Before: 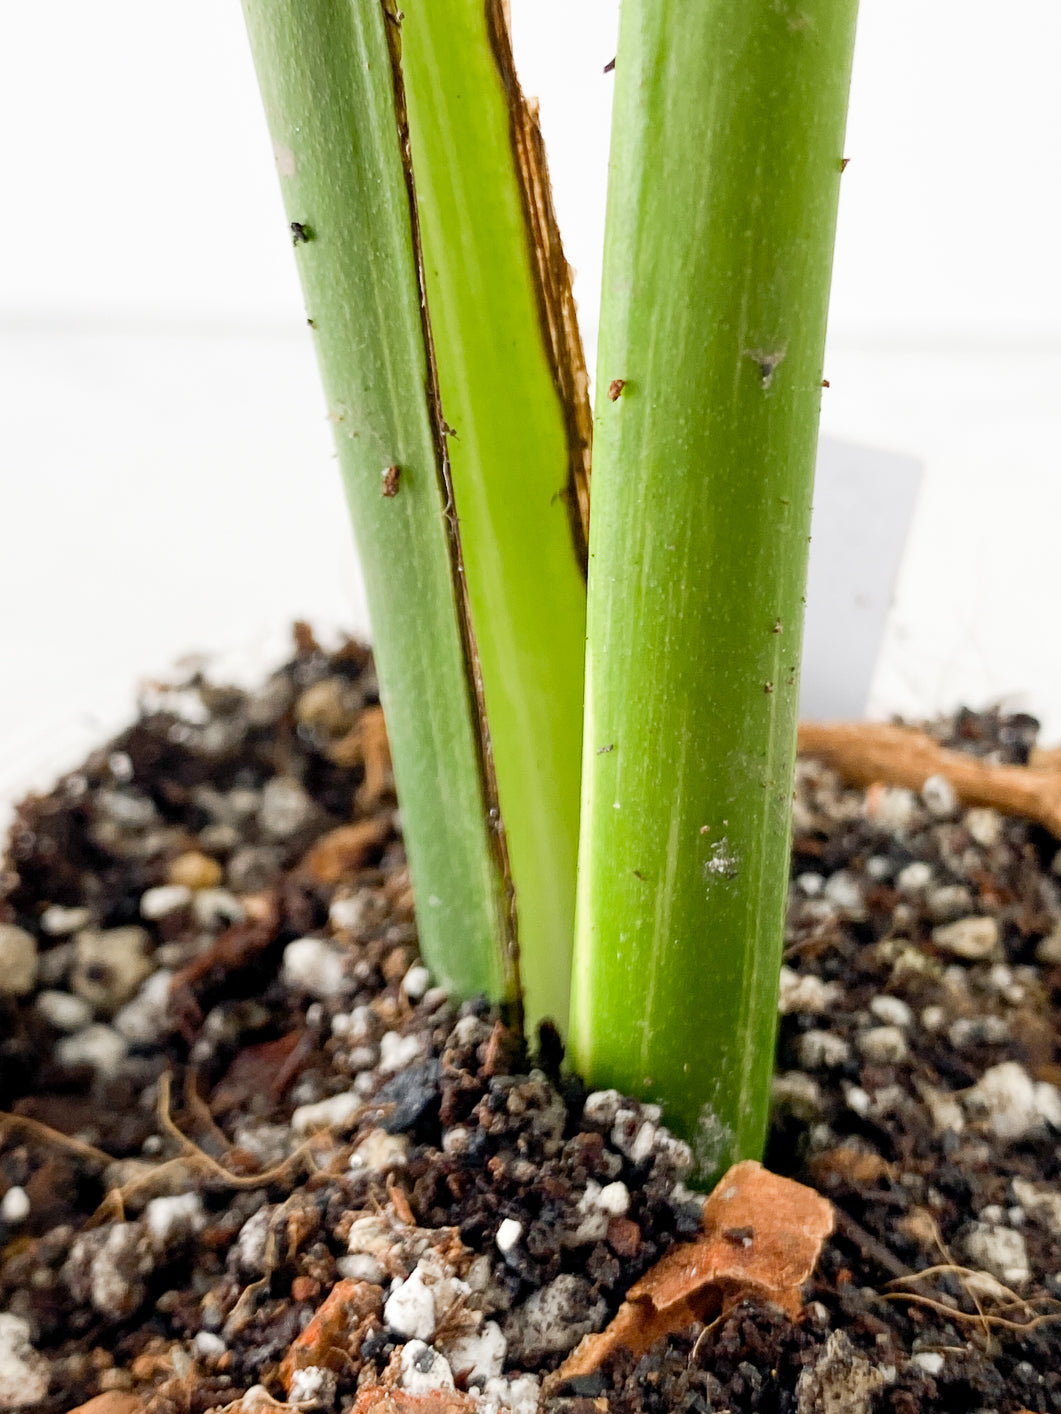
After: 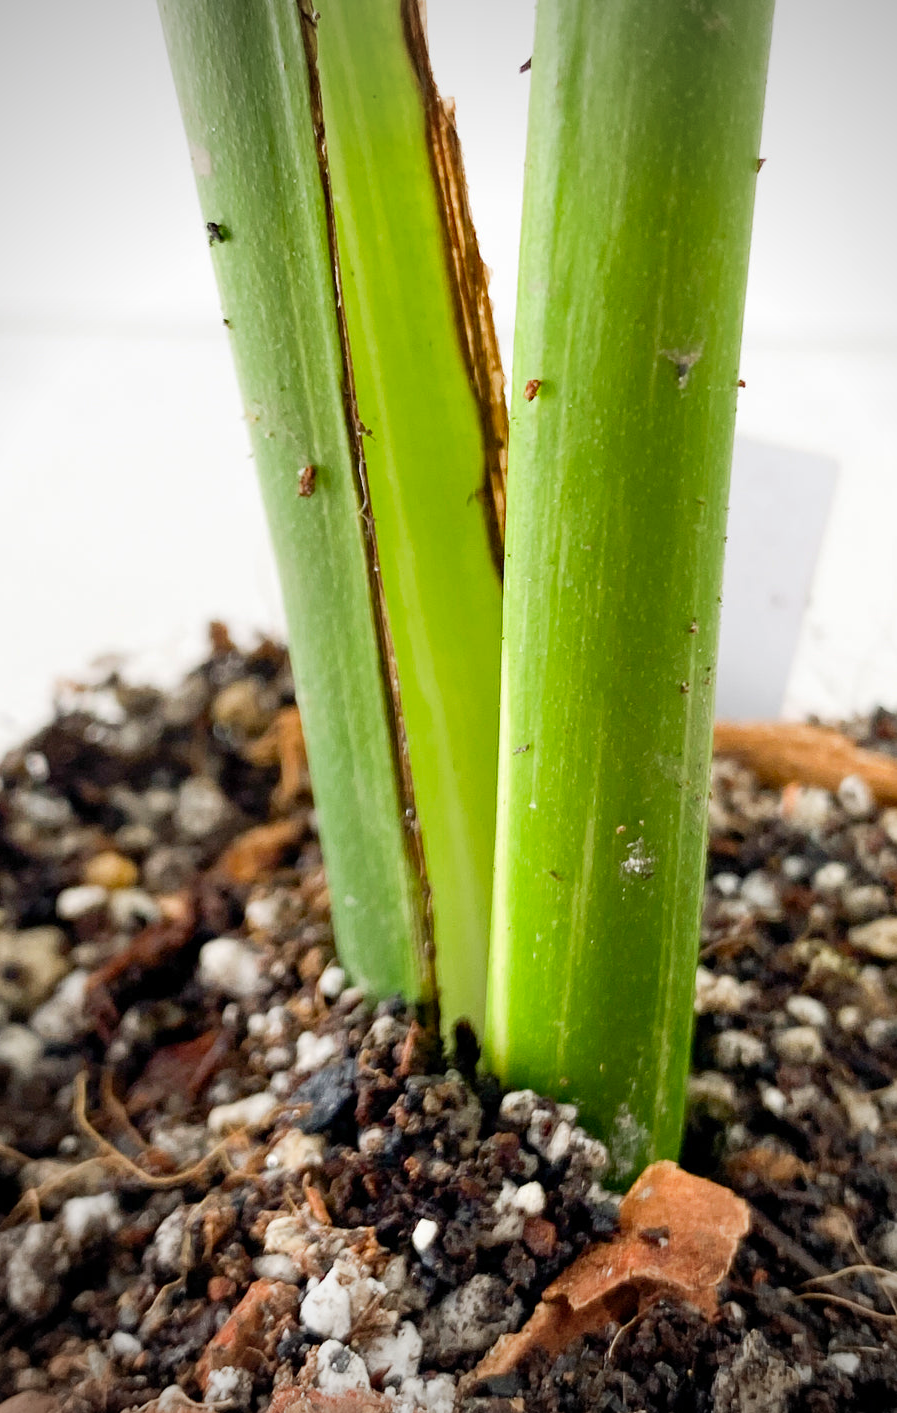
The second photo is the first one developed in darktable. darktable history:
crop: left 8%, right 7.417%
contrast brightness saturation: contrast 0.036, saturation 0.154
vignetting: fall-off start 71.58%
